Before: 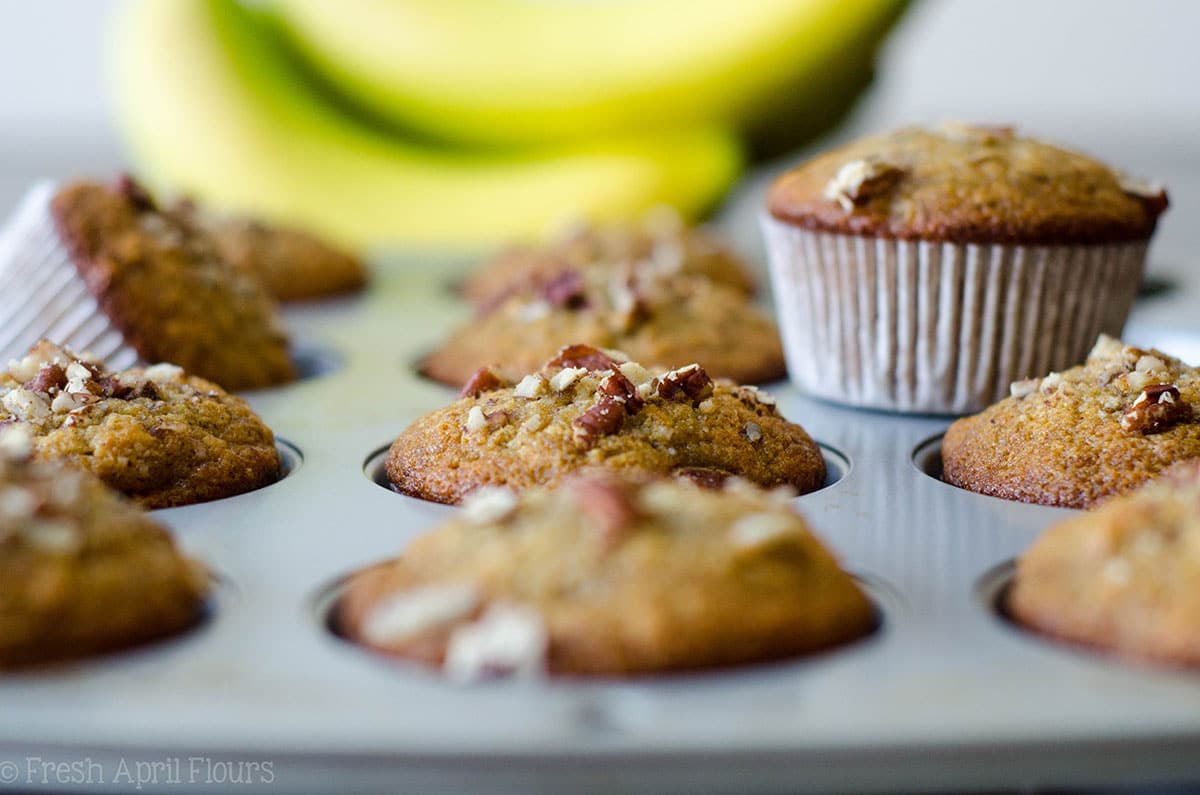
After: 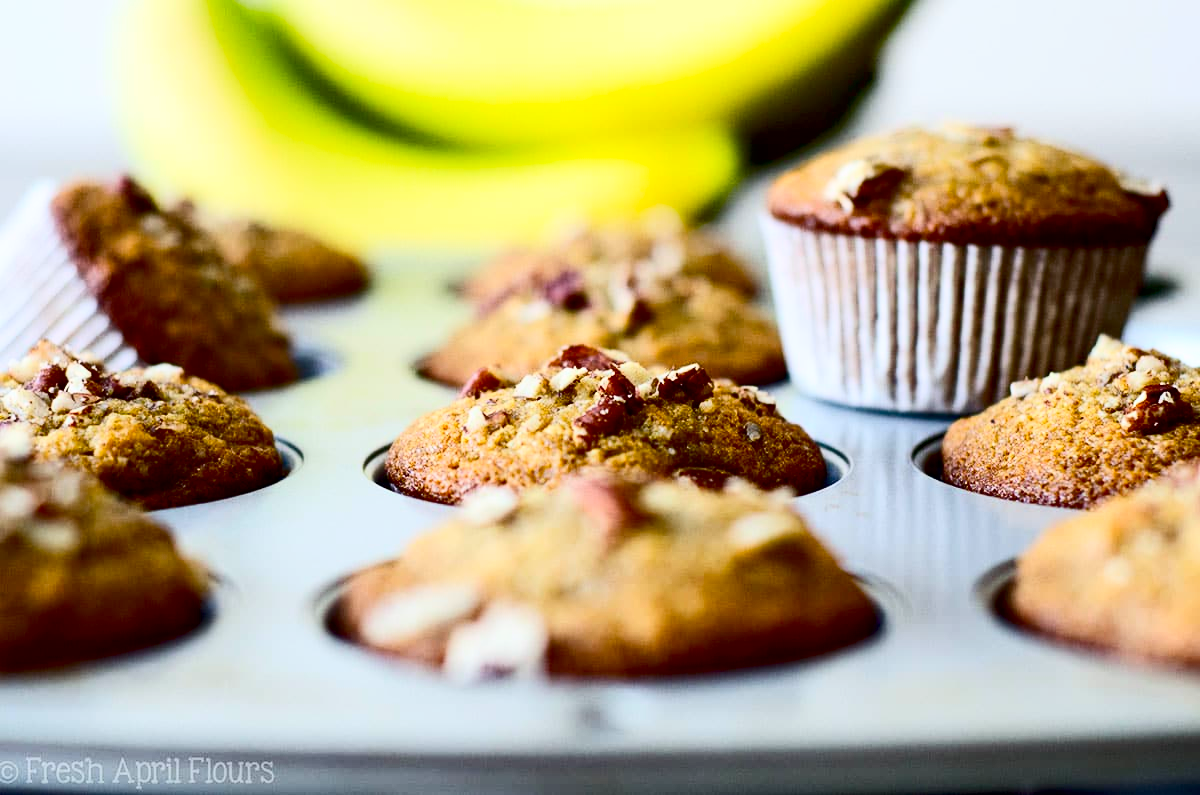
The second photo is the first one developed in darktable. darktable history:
exposure: black level correction 0.016, exposure -0.009 EV, compensate highlight preservation false
contrast brightness saturation: contrast 0.4, brightness 0.1, saturation 0.21
